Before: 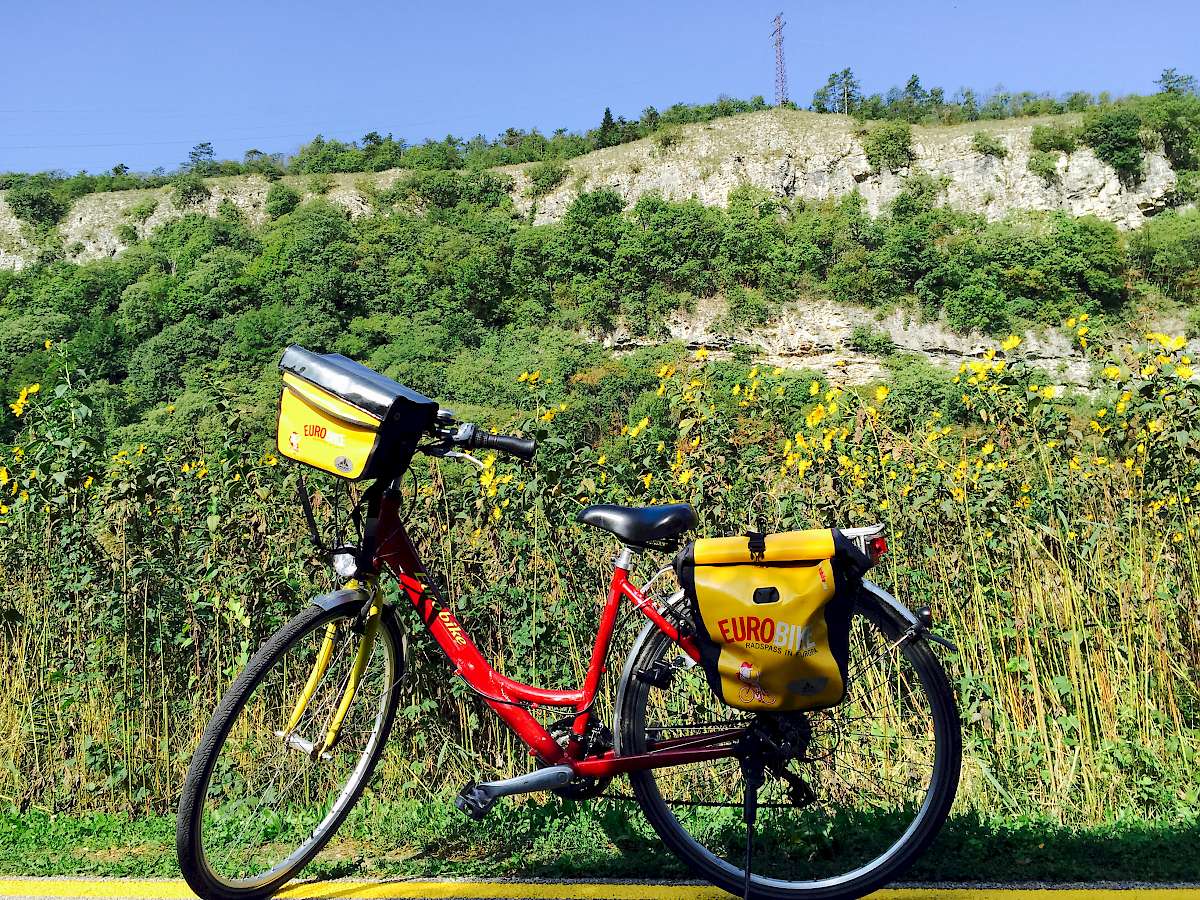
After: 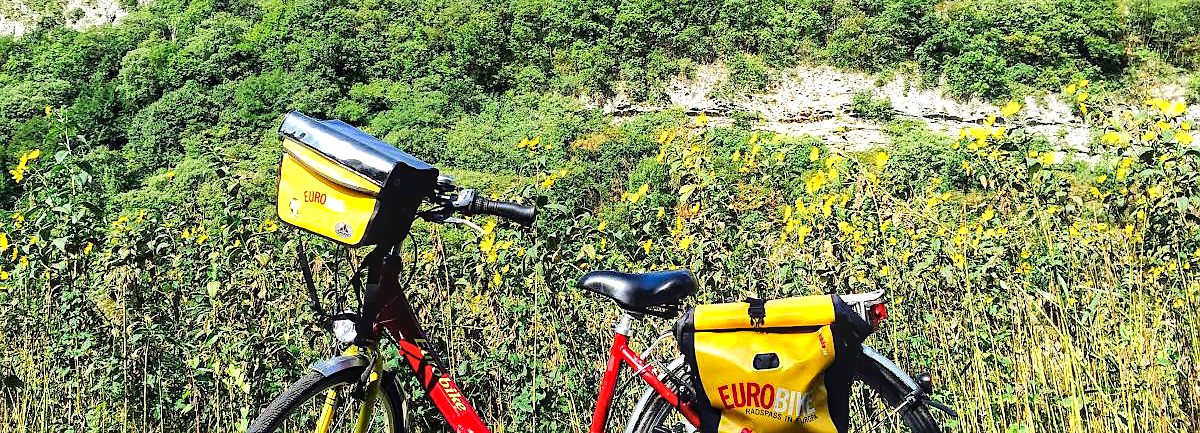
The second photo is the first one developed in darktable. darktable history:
local contrast: on, module defaults
tone equalizer: -8 EV -0.743 EV, -7 EV -0.702 EV, -6 EV -0.625 EV, -5 EV -0.393 EV, -3 EV 0.392 EV, -2 EV 0.6 EV, -1 EV 0.696 EV, +0 EV 0.743 EV
crop and rotate: top 26.073%, bottom 25.757%
haze removal: strength 0.301, distance 0.252, compatibility mode true, adaptive false
sharpen: amount 0.202
